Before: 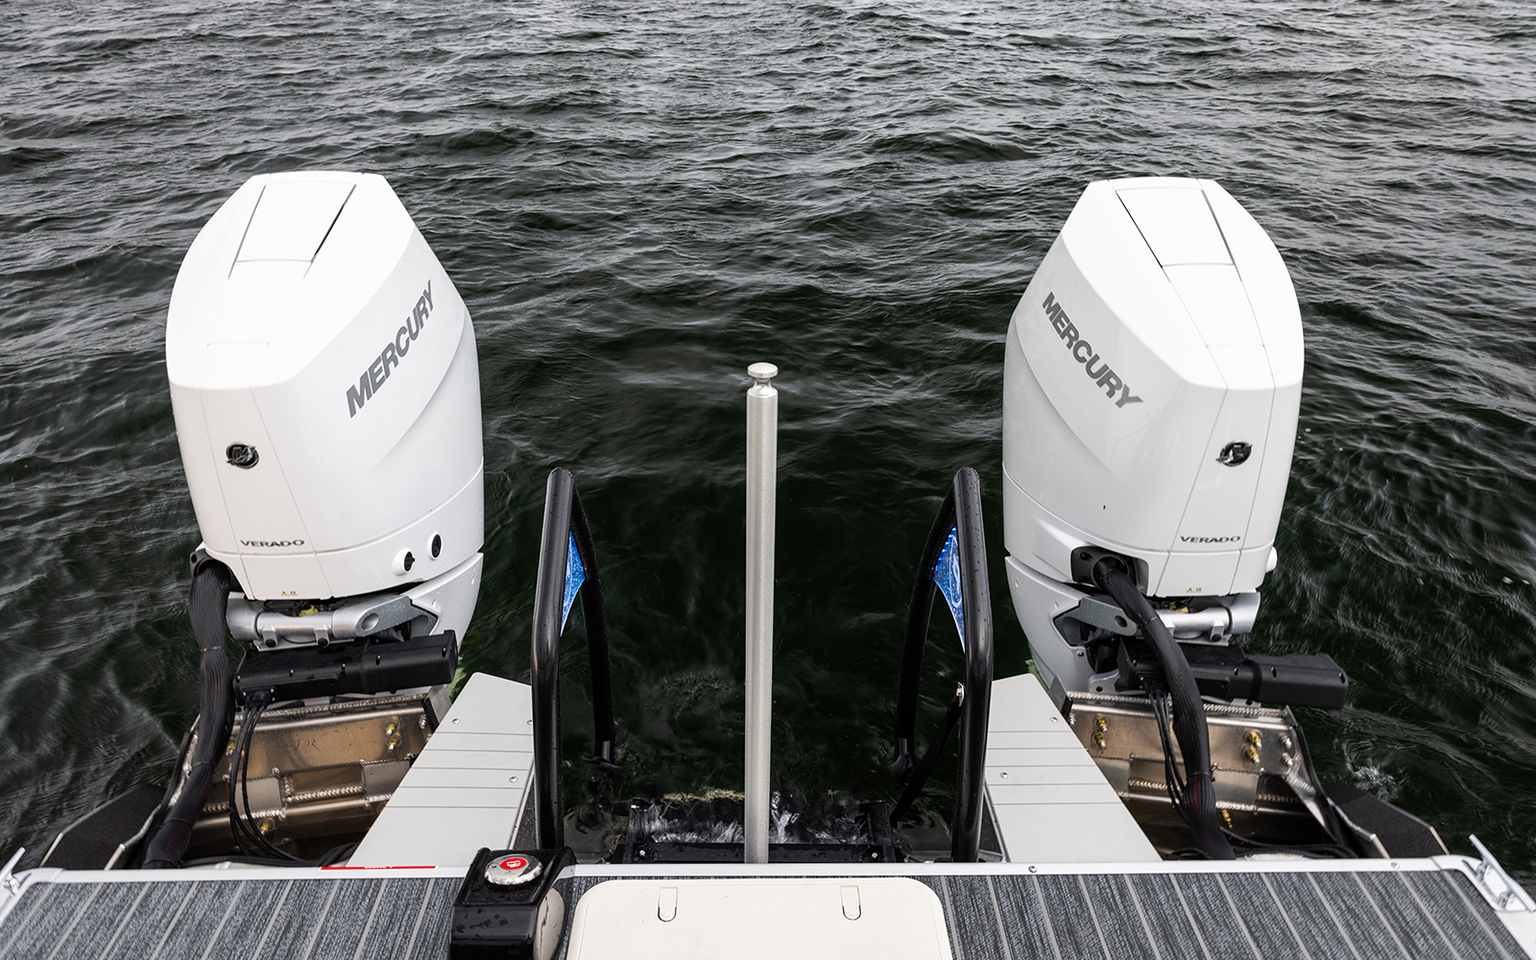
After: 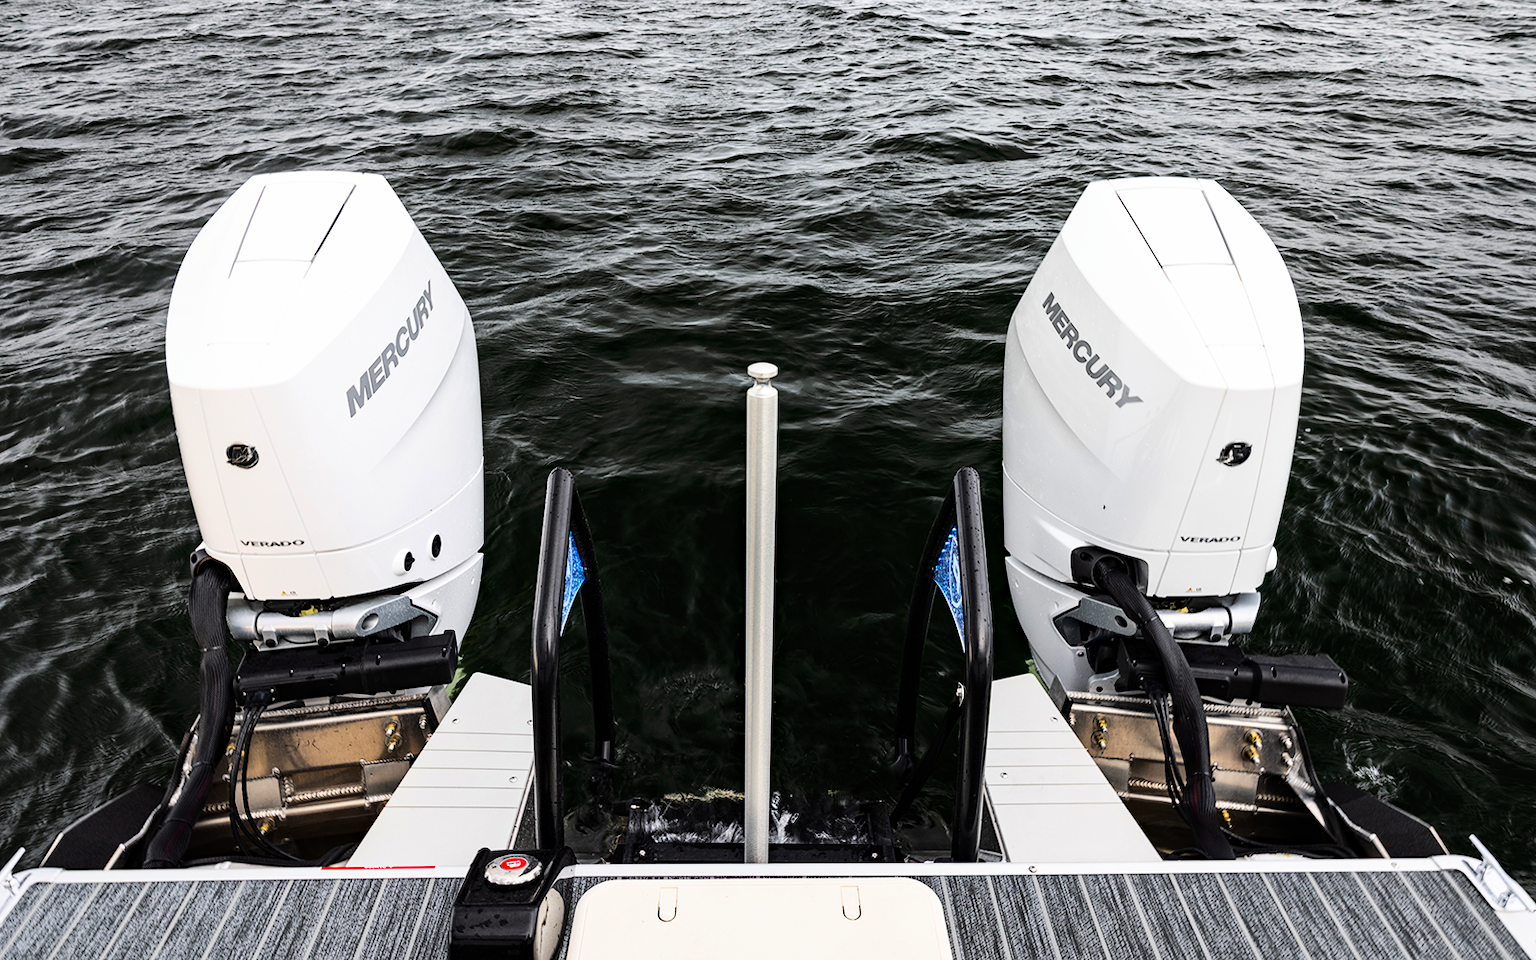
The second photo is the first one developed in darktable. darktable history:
tone equalizer: on, module defaults
haze removal: compatibility mode true, adaptive false
base curve: curves: ch0 [(0, 0) (0.036, 0.025) (0.121, 0.166) (0.206, 0.329) (0.605, 0.79) (1, 1)]
